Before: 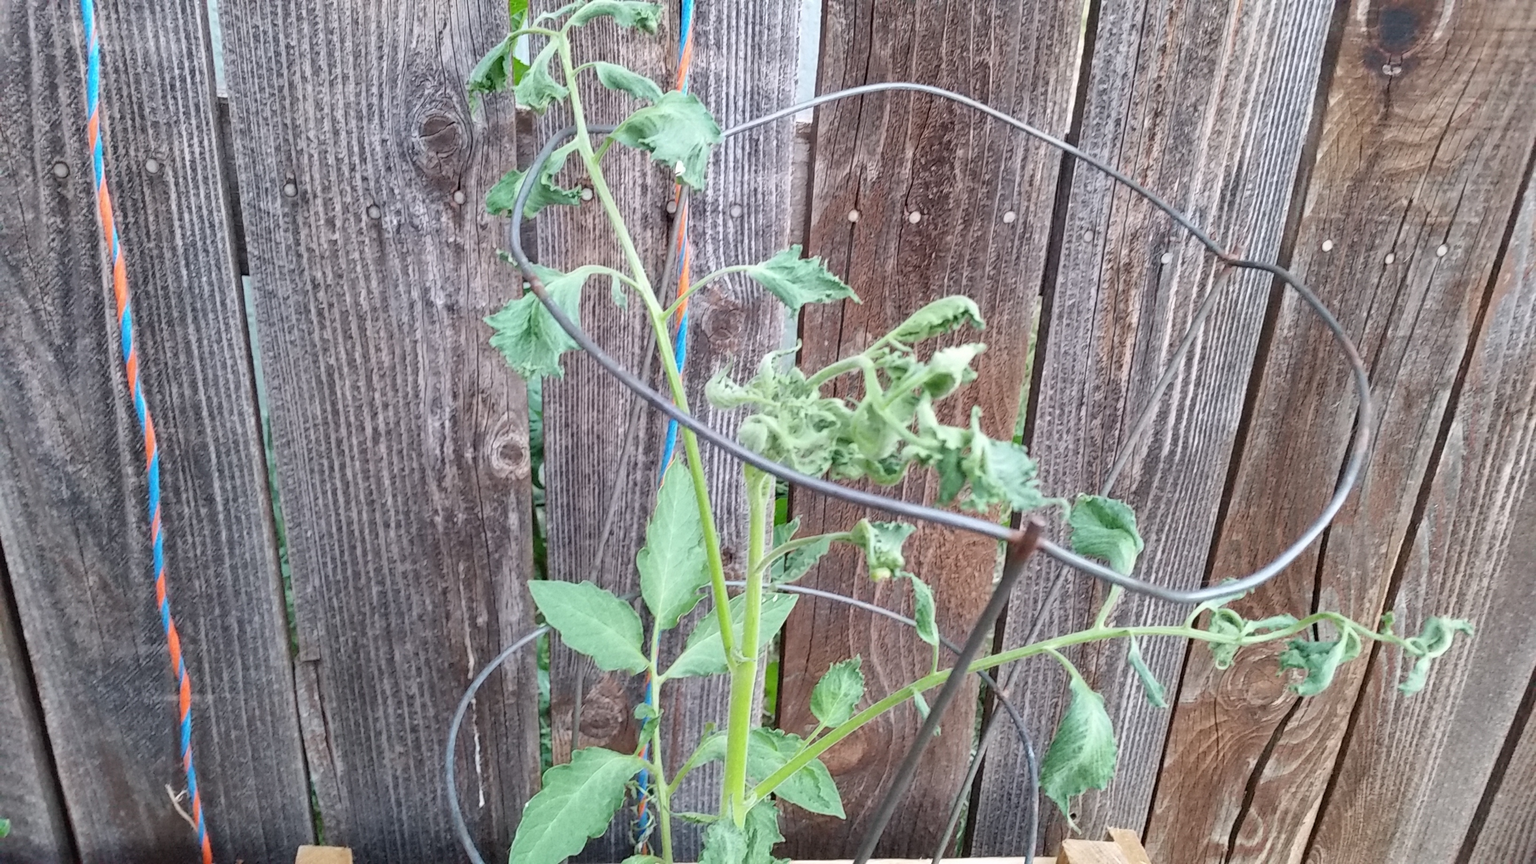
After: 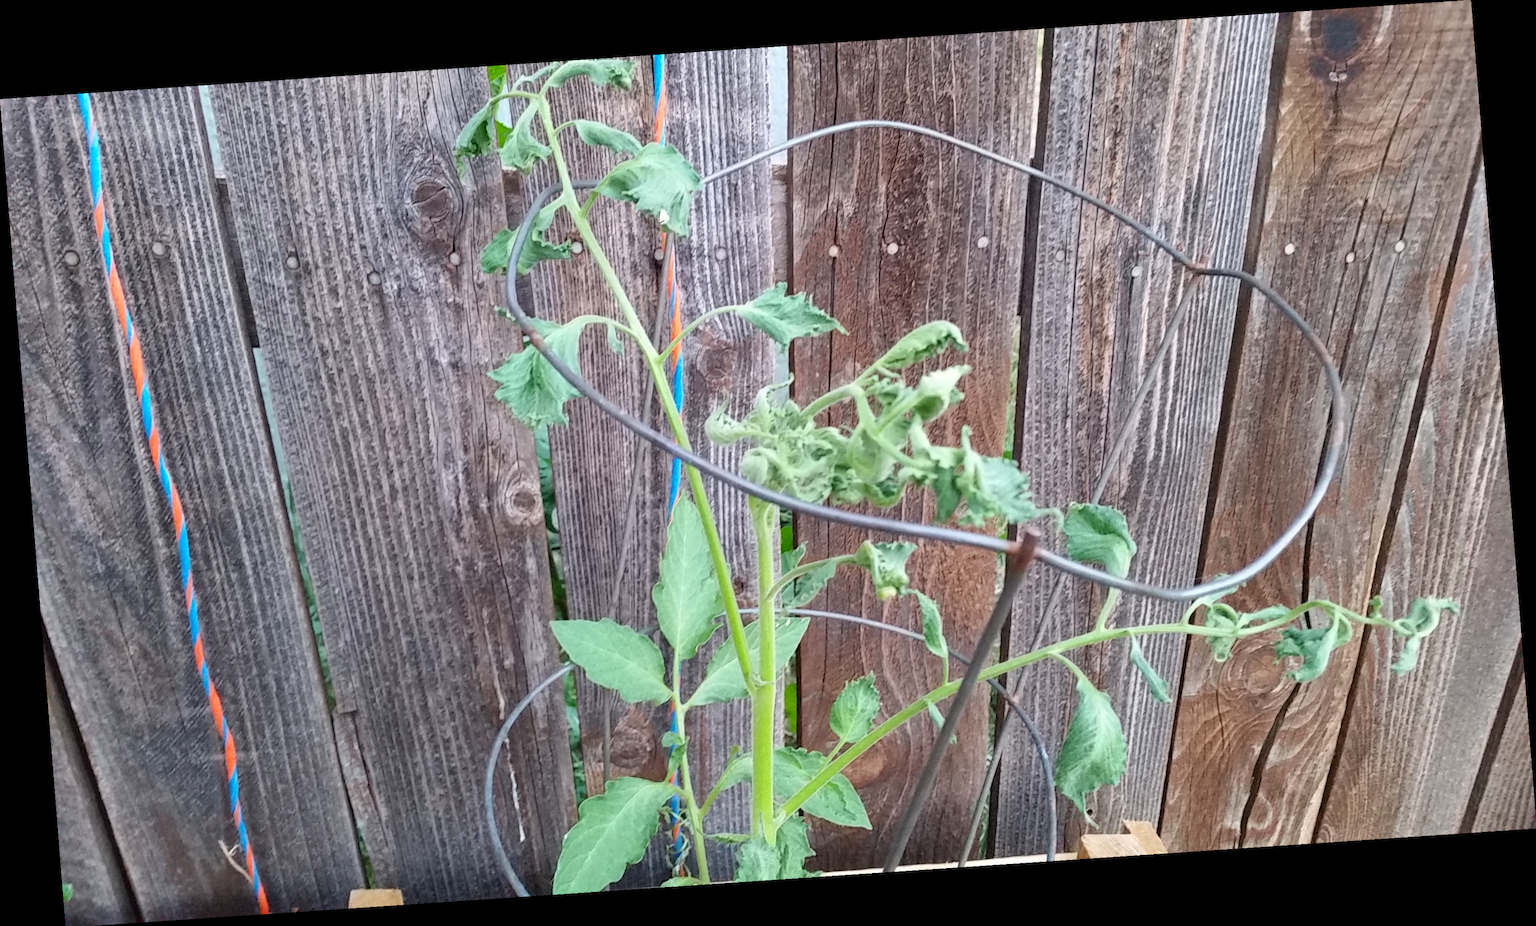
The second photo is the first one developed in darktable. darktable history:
rotate and perspective: rotation -4.2°, shear 0.006, automatic cropping off
contrast brightness saturation: saturation 0.13
